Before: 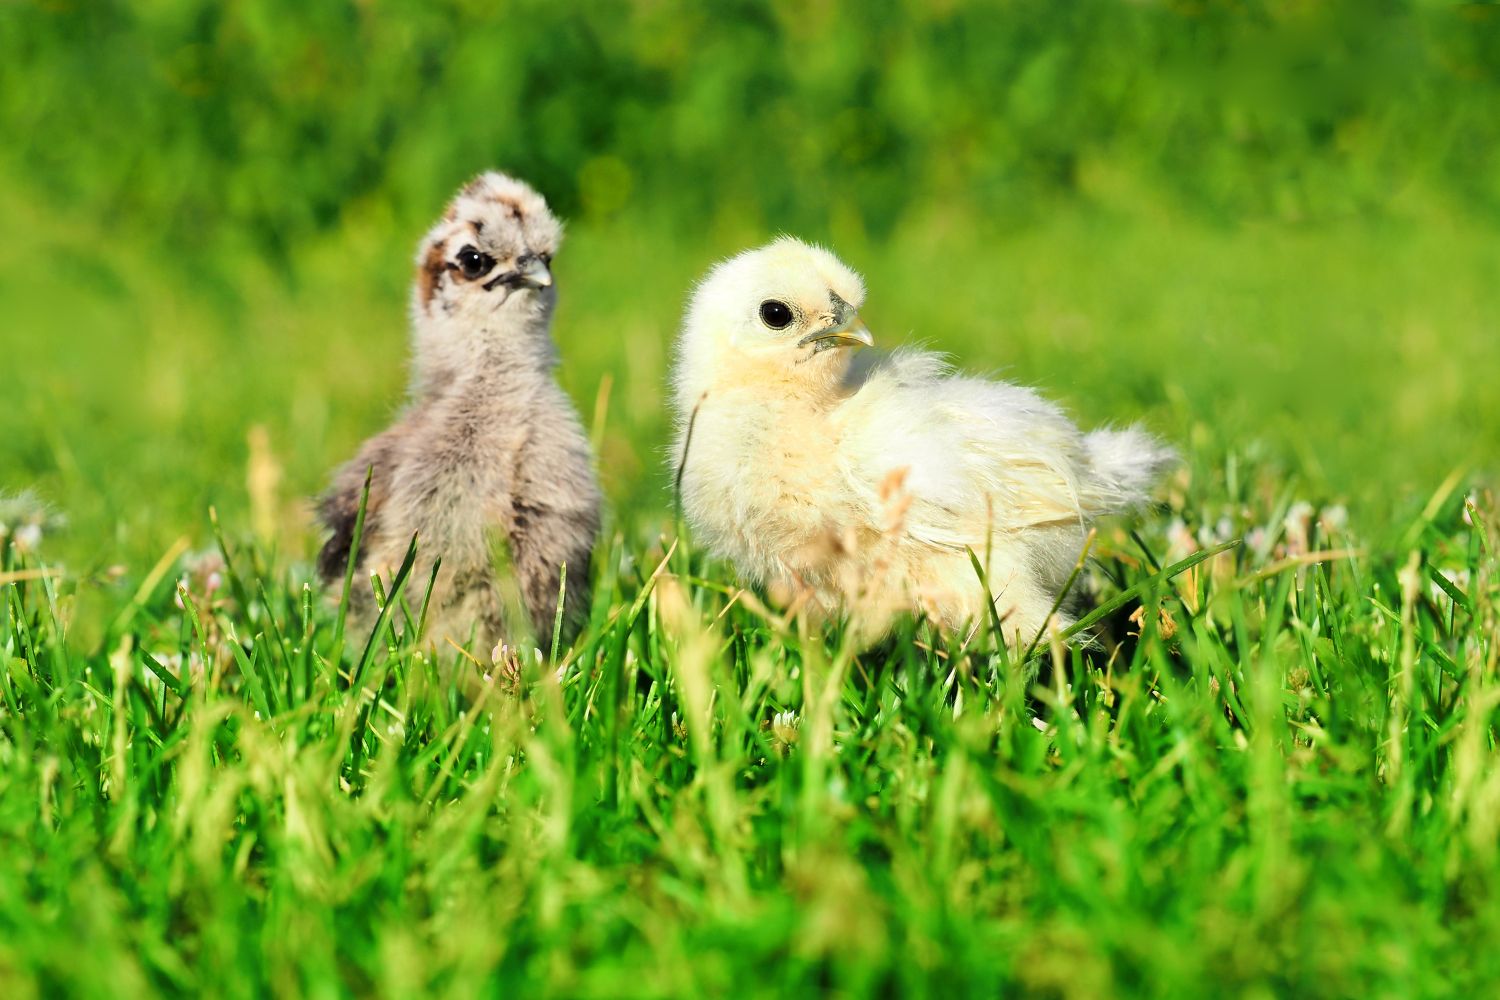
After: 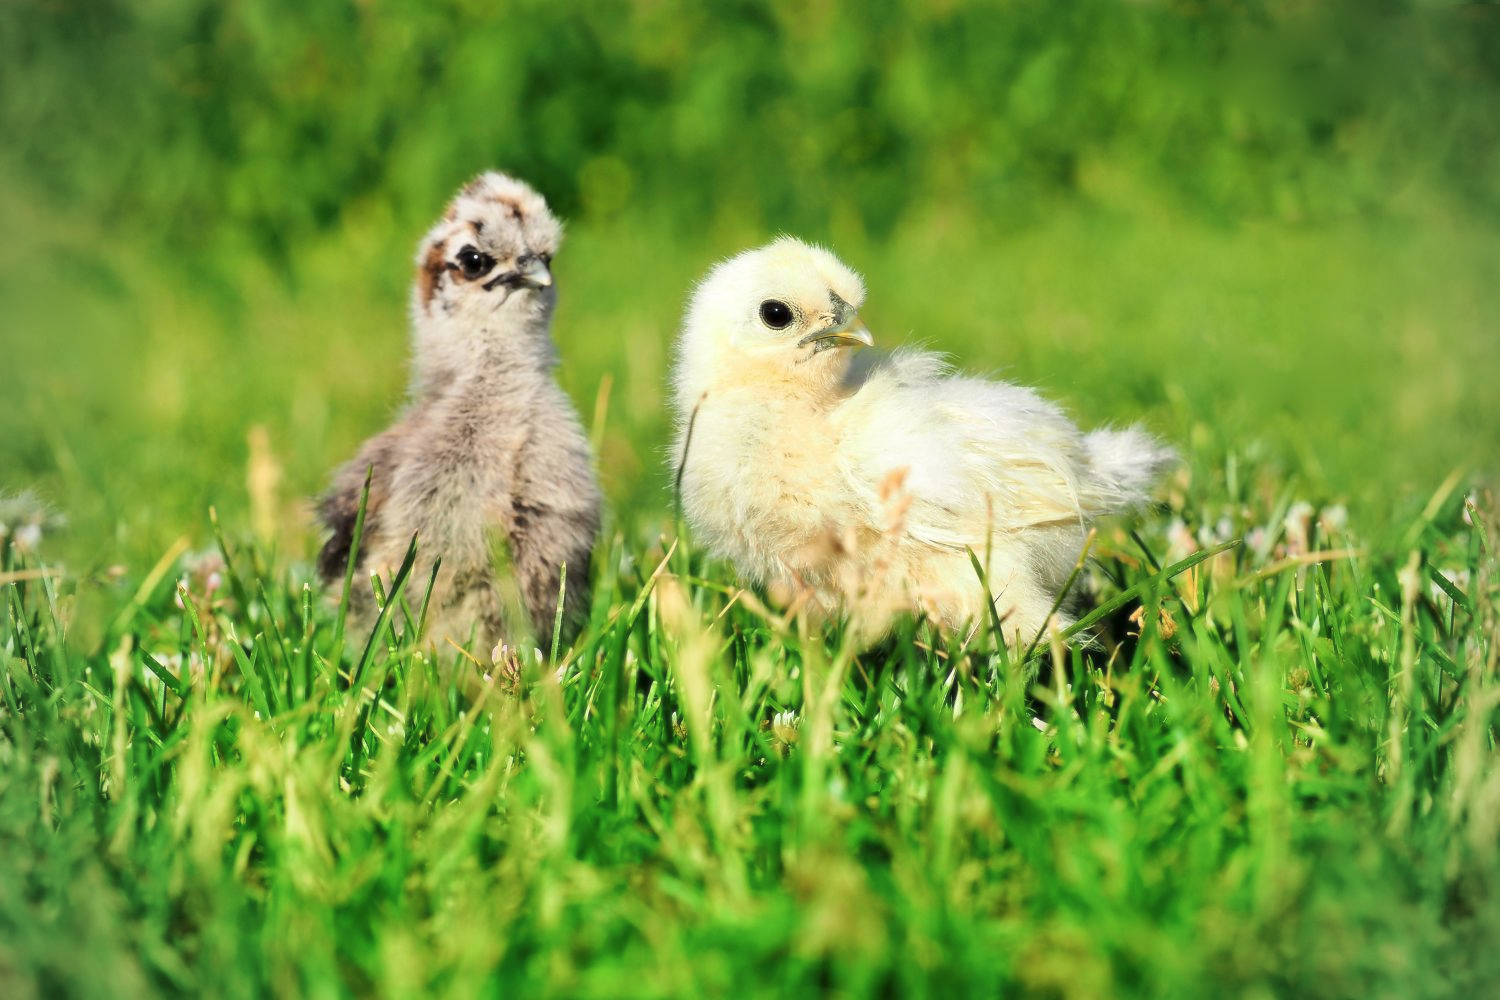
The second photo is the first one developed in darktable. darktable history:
exposure: compensate highlight preservation false
vignetting: fall-off radius 60.92%
soften: size 10%, saturation 50%, brightness 0.2 EV, mix 10%
